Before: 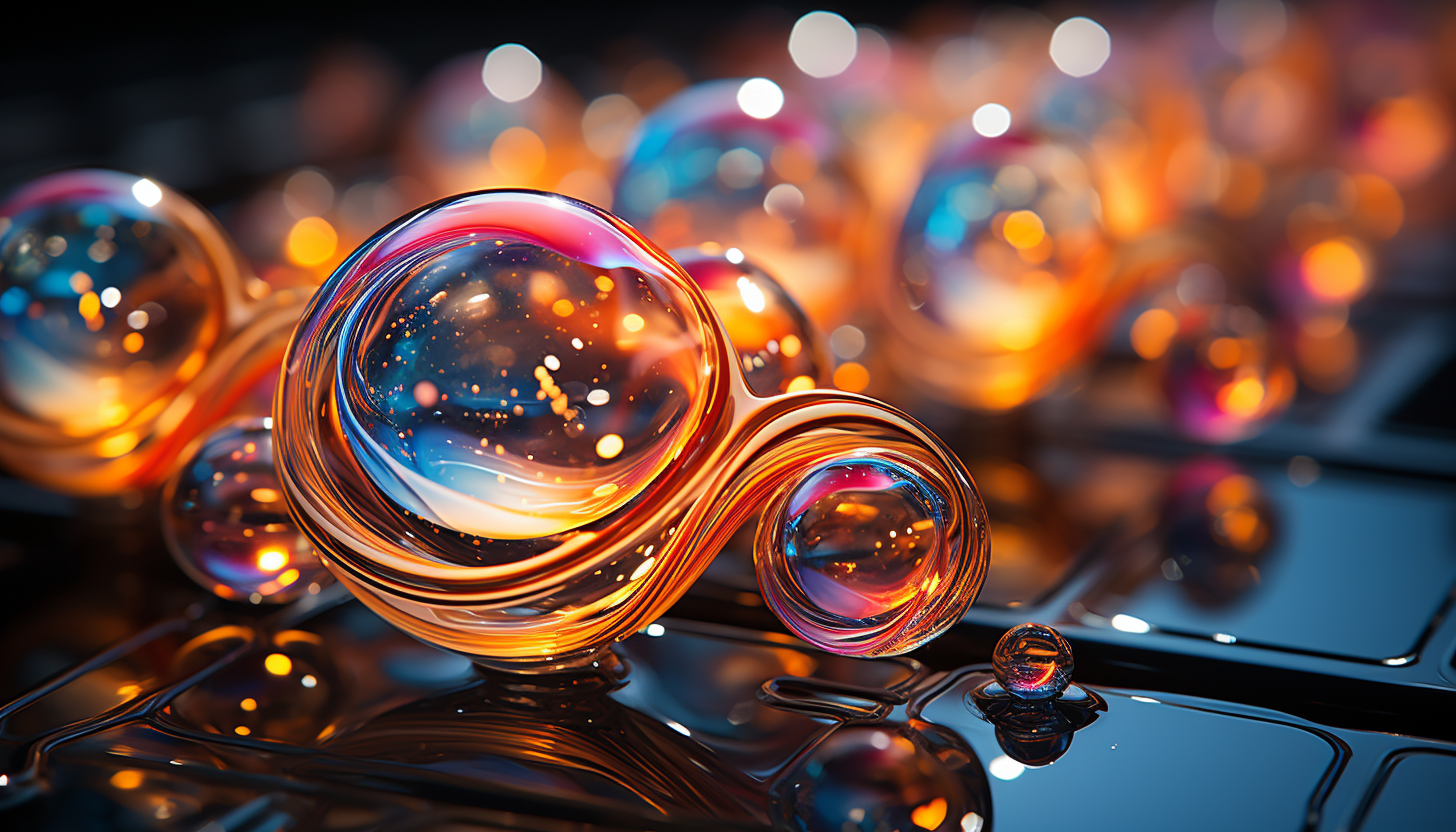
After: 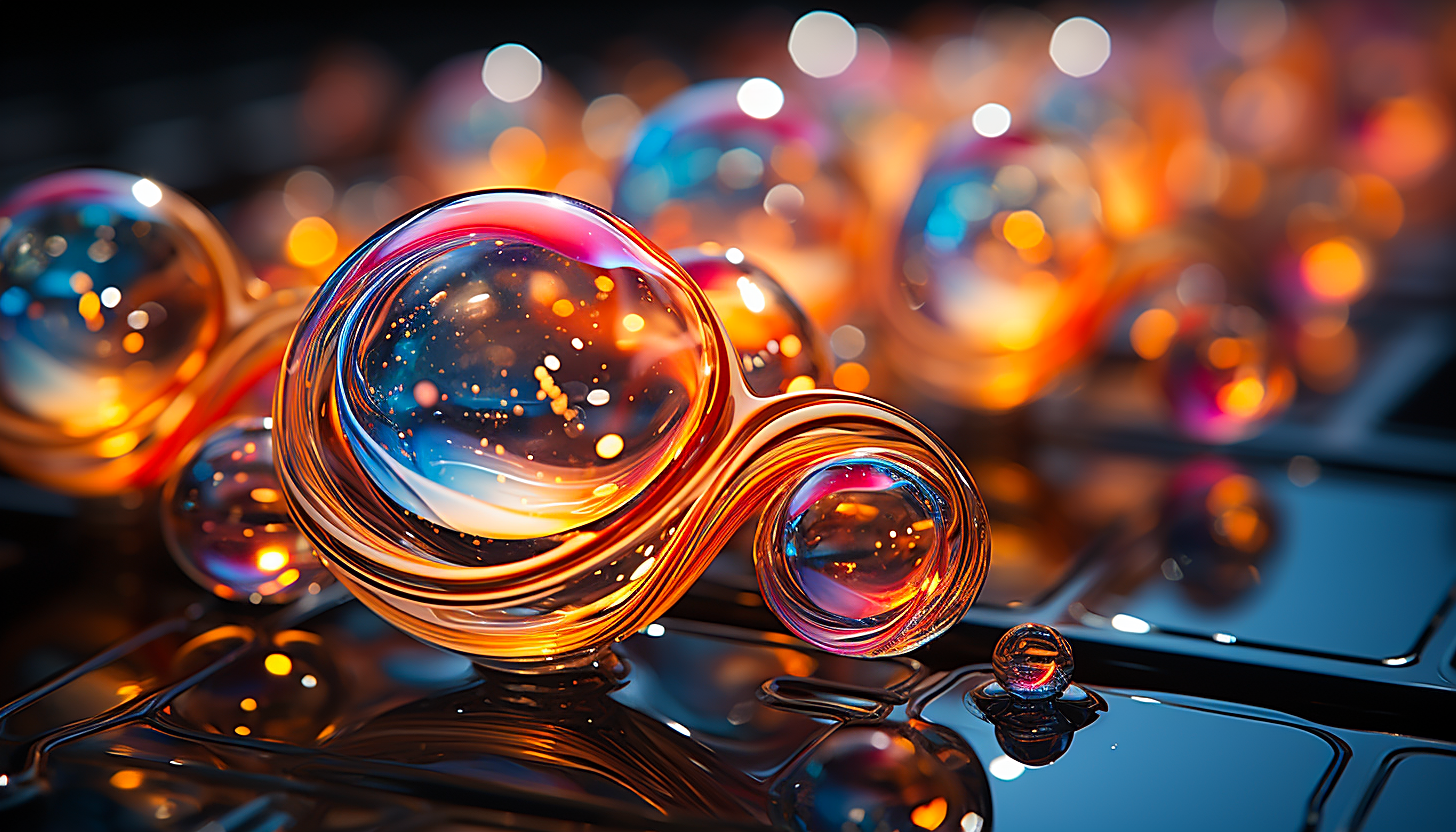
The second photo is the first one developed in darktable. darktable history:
sharpen: on, module defaults
contrast brightness saturation: saturation 0.098
